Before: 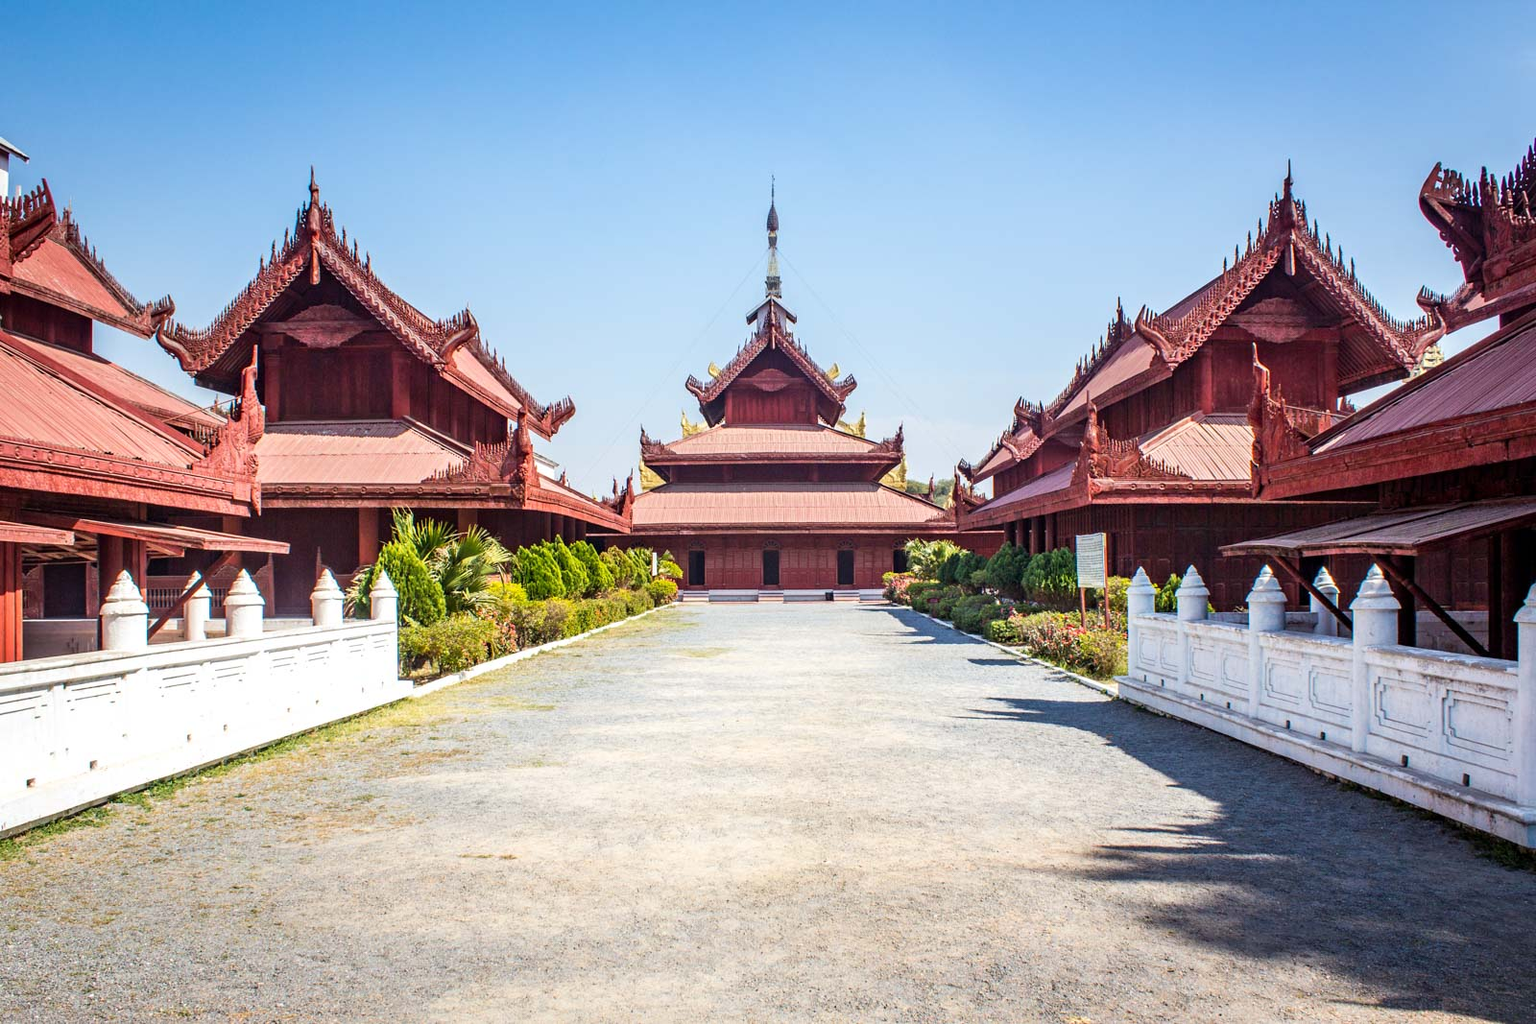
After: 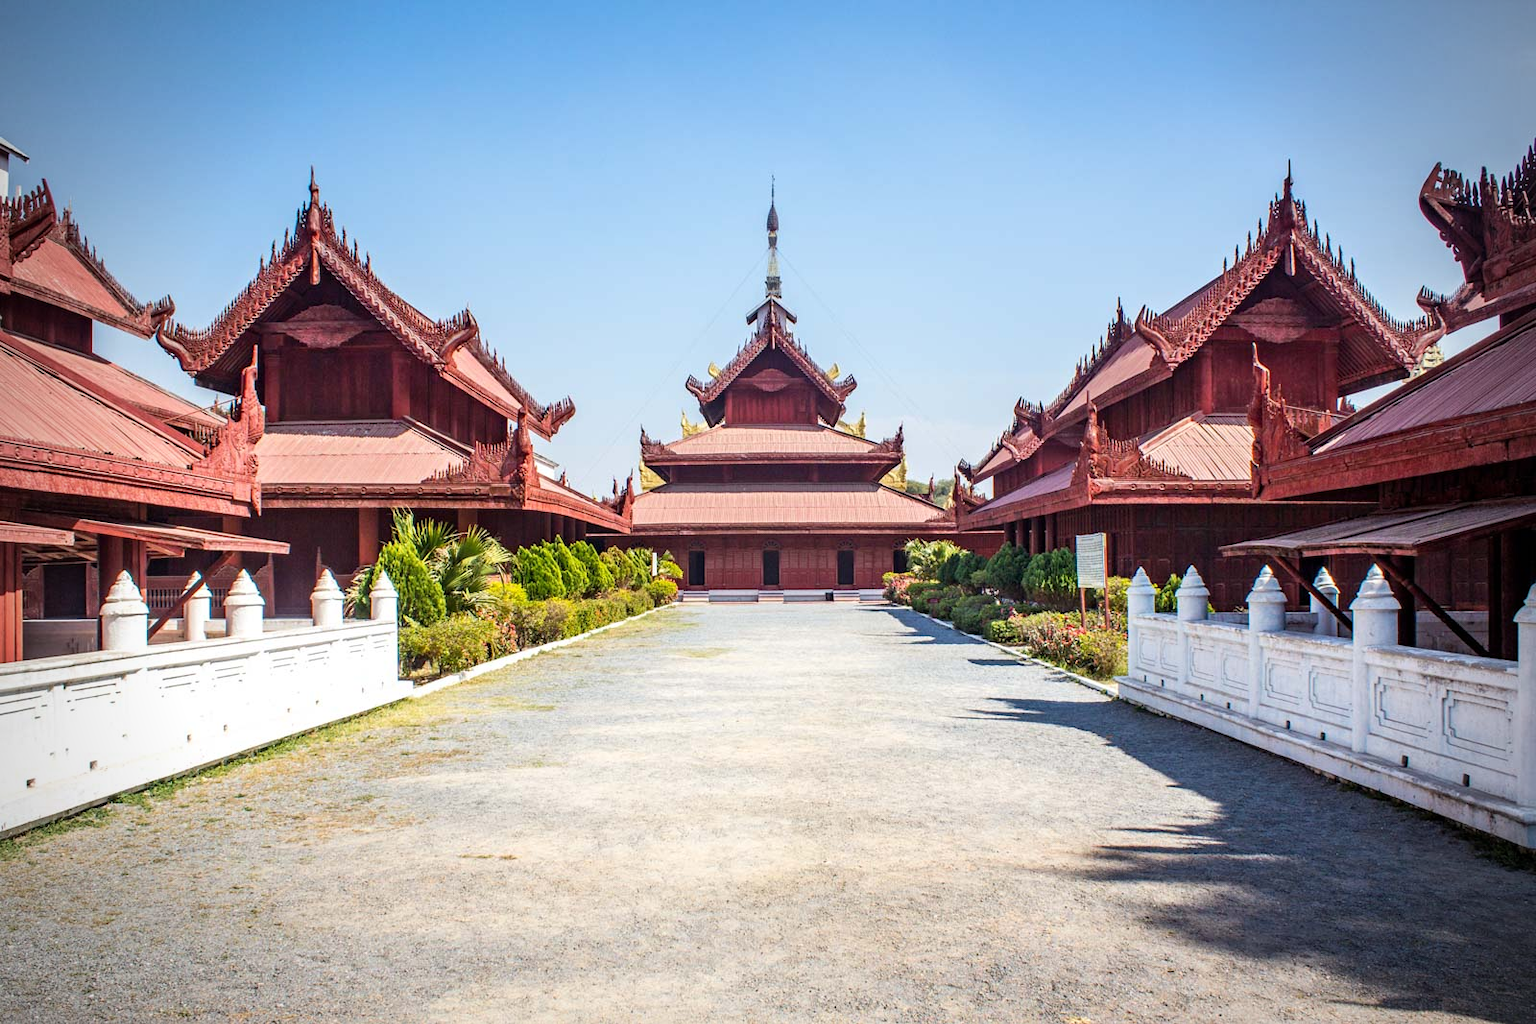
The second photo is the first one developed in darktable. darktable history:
vignetting: fall-off radius 60.79%, brightness -0.695
